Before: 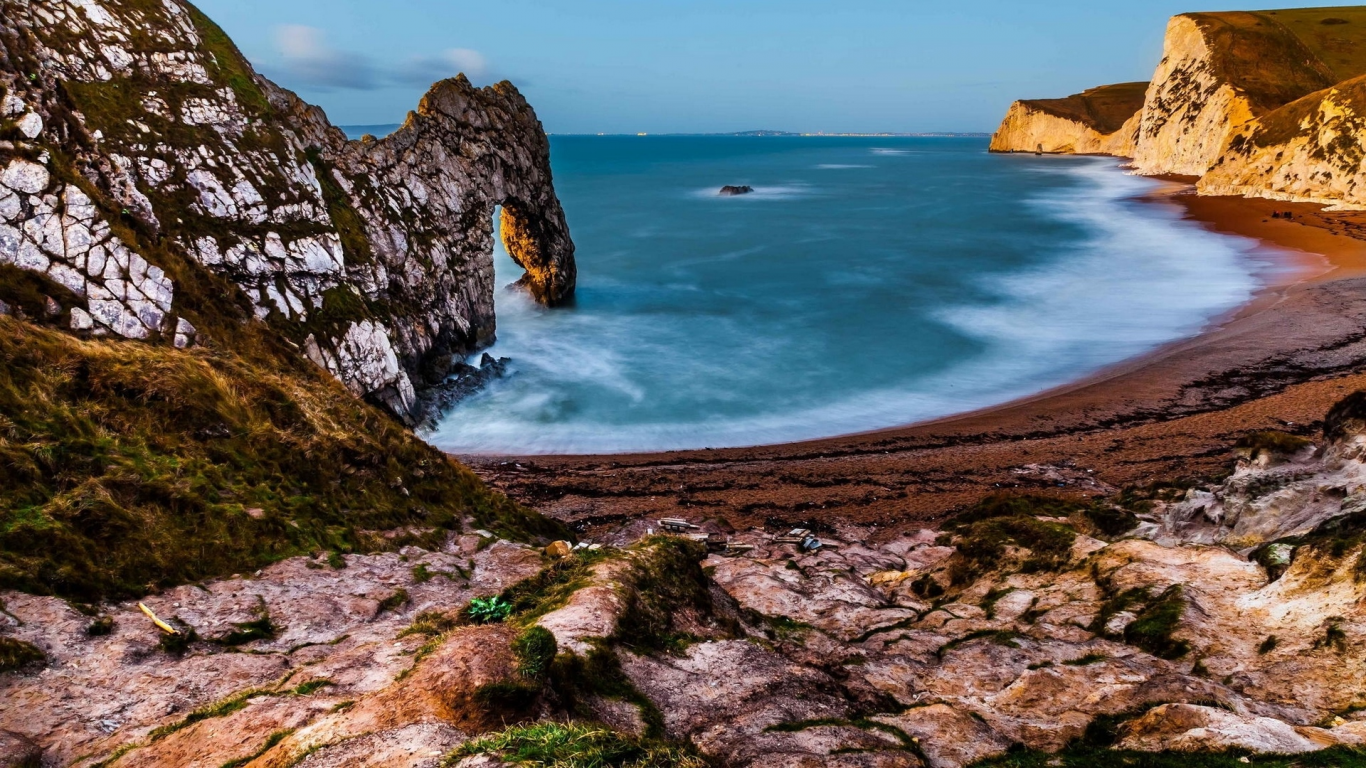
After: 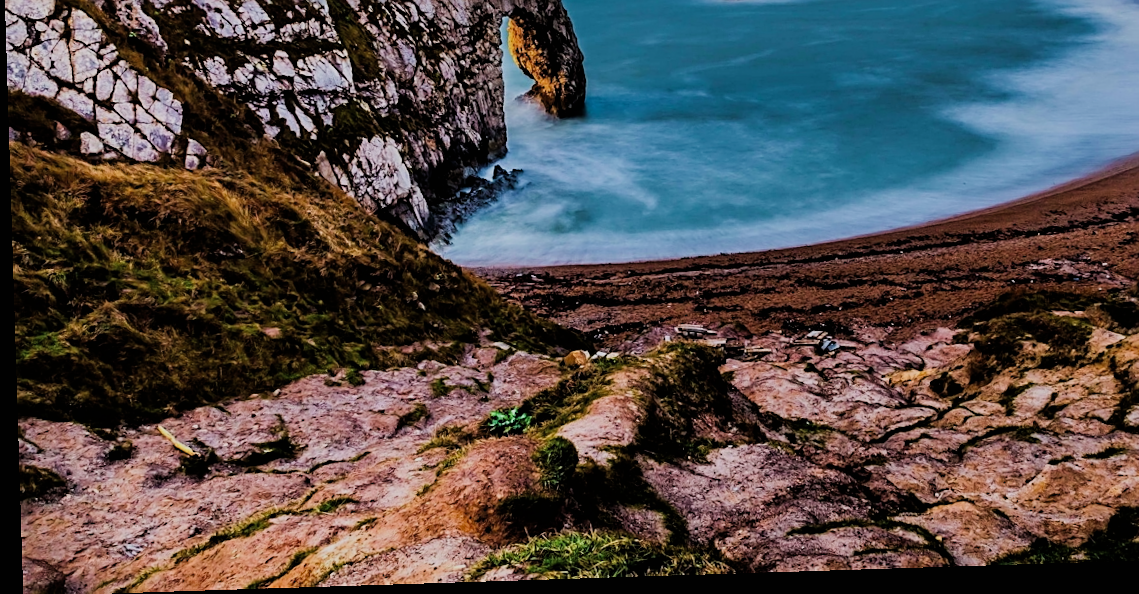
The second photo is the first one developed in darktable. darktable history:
rotate and perspective: rotation -1.77°, lens shift (horizontal) 0.004, automatic cropping off
sharpen: on, module defaults
filmic rgb: black relative exposure -6.68 EV, white relative exposure 4.56 EV, hardness 3.25
crop: top 26.531%, right 17.959%
shadows and highlights: shadows 25, highlights -25
velvia: on, module defaults
